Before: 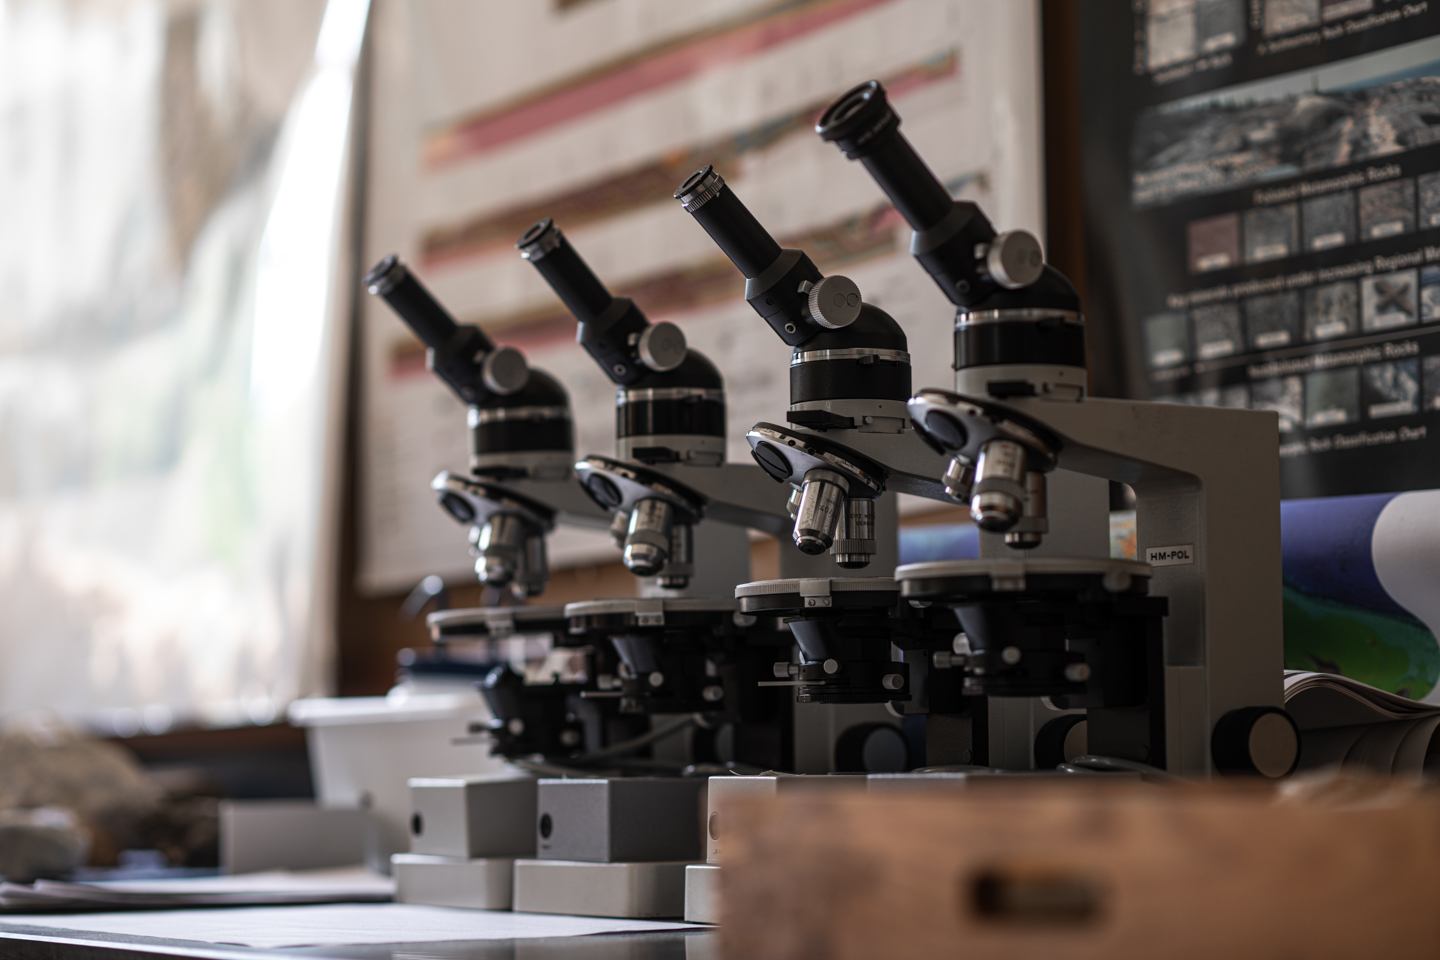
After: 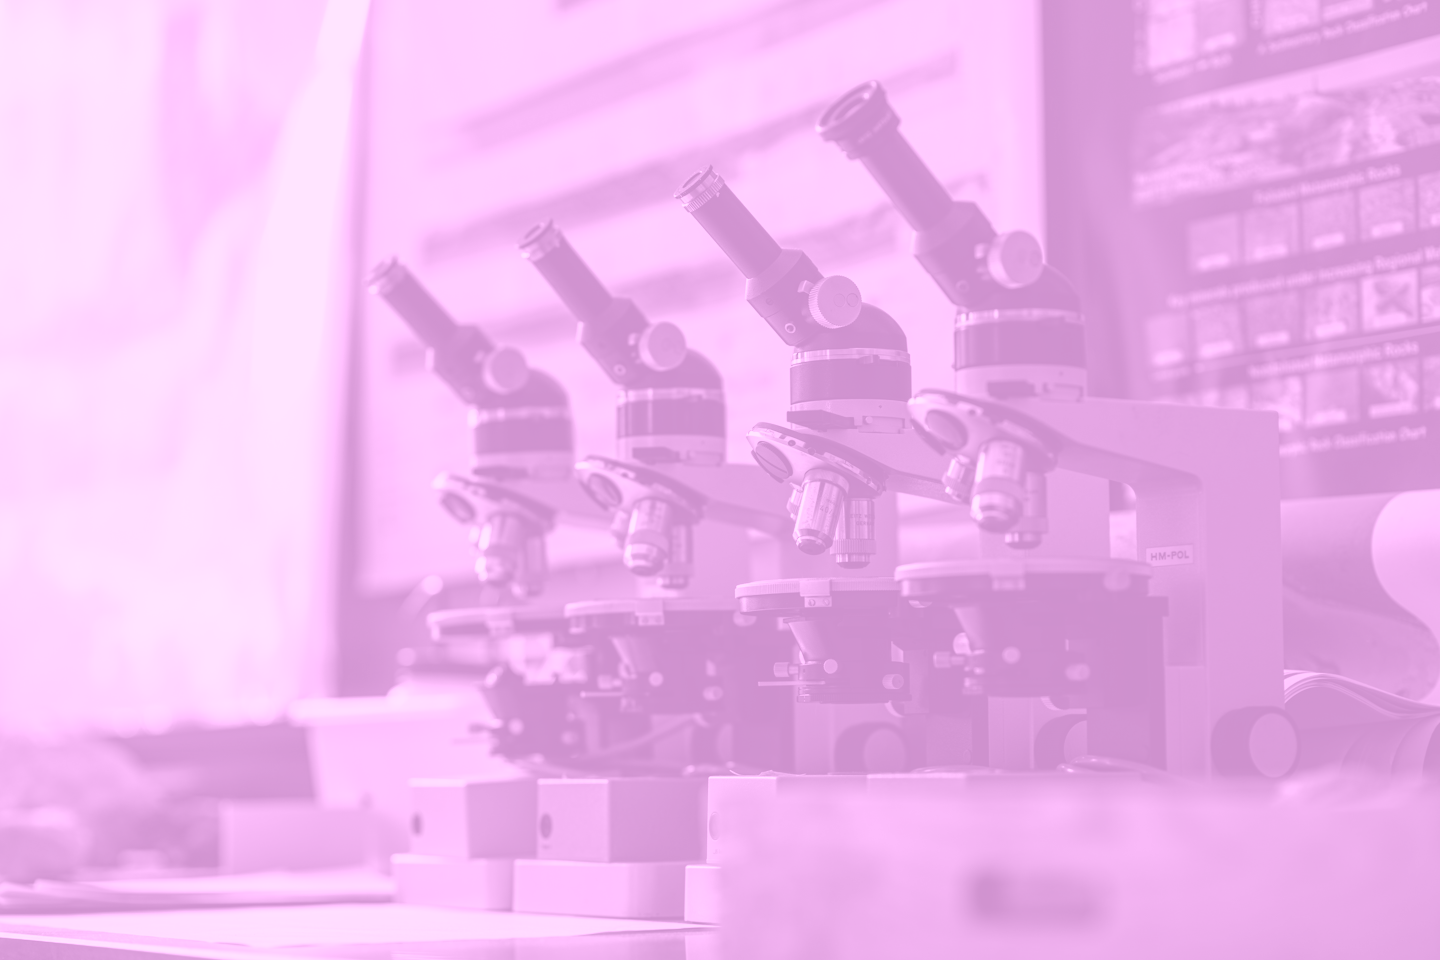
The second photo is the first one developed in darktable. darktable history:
color zones: curves: ch1 [(0, 0.513) (0.143, 0.524) (0.286, 0.511) (0.429, 0.506) (0.571, 0.503) (0.714, 0.503) (0.857, 0.508) (1, 0.513)]
colorize: hue 331.2°, saturation 69%, source mix 30.28%, lightness 69.02%, version 1
color correction: highlights a* -4.28, highlights b* 6.53
